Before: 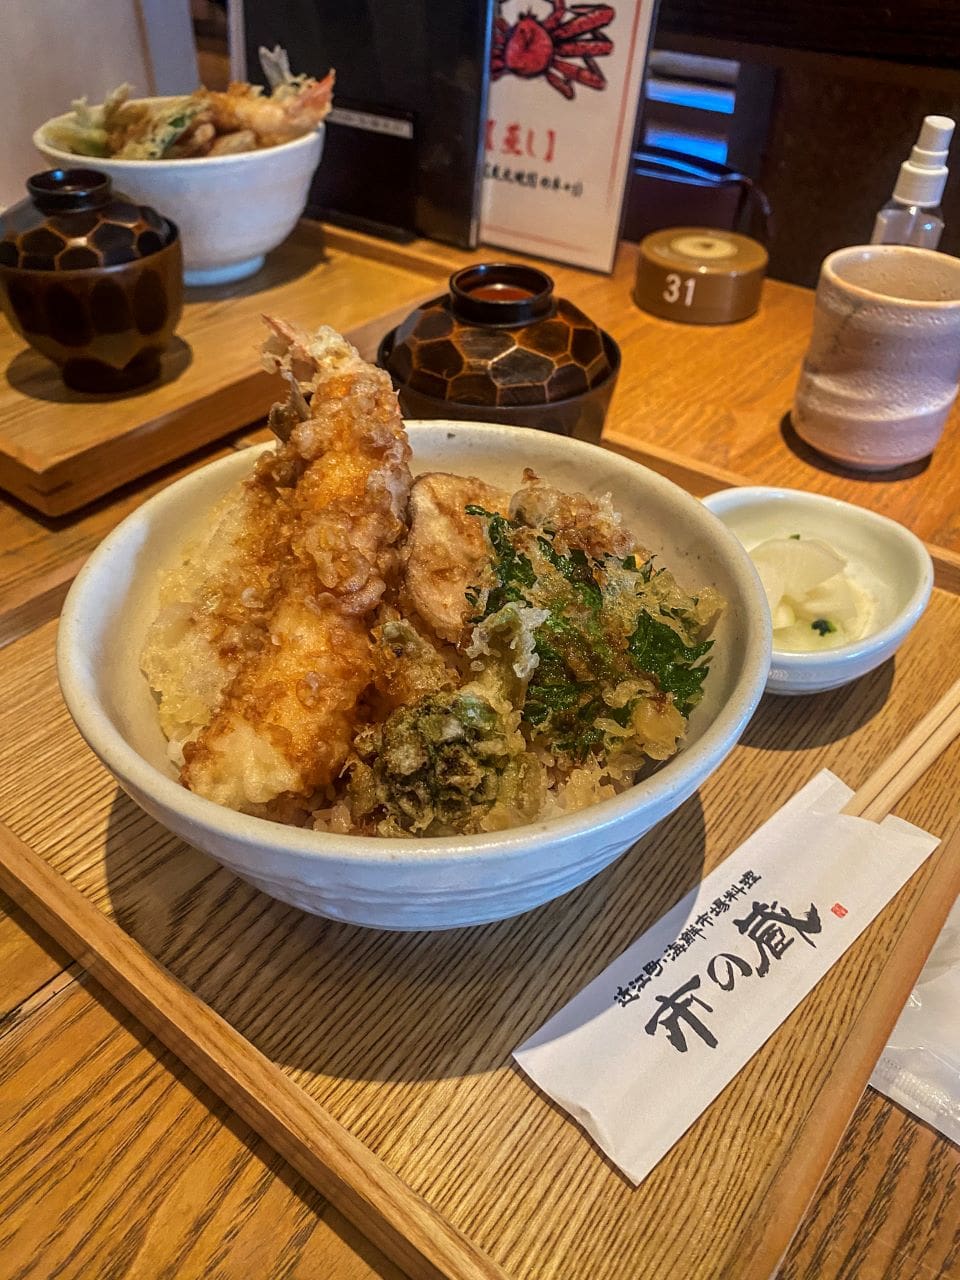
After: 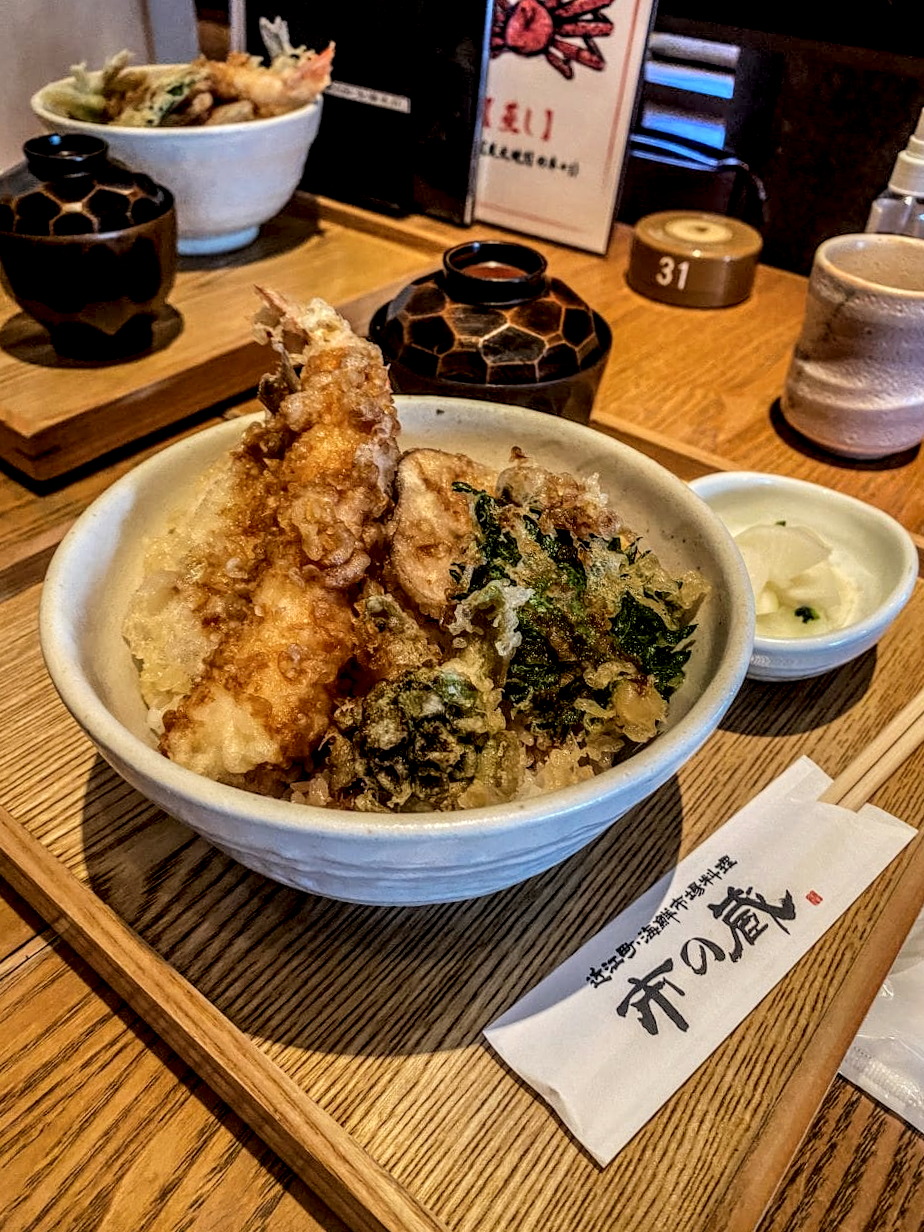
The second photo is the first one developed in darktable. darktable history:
filmic rgb: black relative exposure -7.65 EV, white relative exposure 4.56 EV, hardness 3.61, color science v6 (2022)
shadows and highlights: low approximation 0.01, soften with gaussian
crop and rotate: angle -1.69°
local contrast: highlights 19%, detail 186%
